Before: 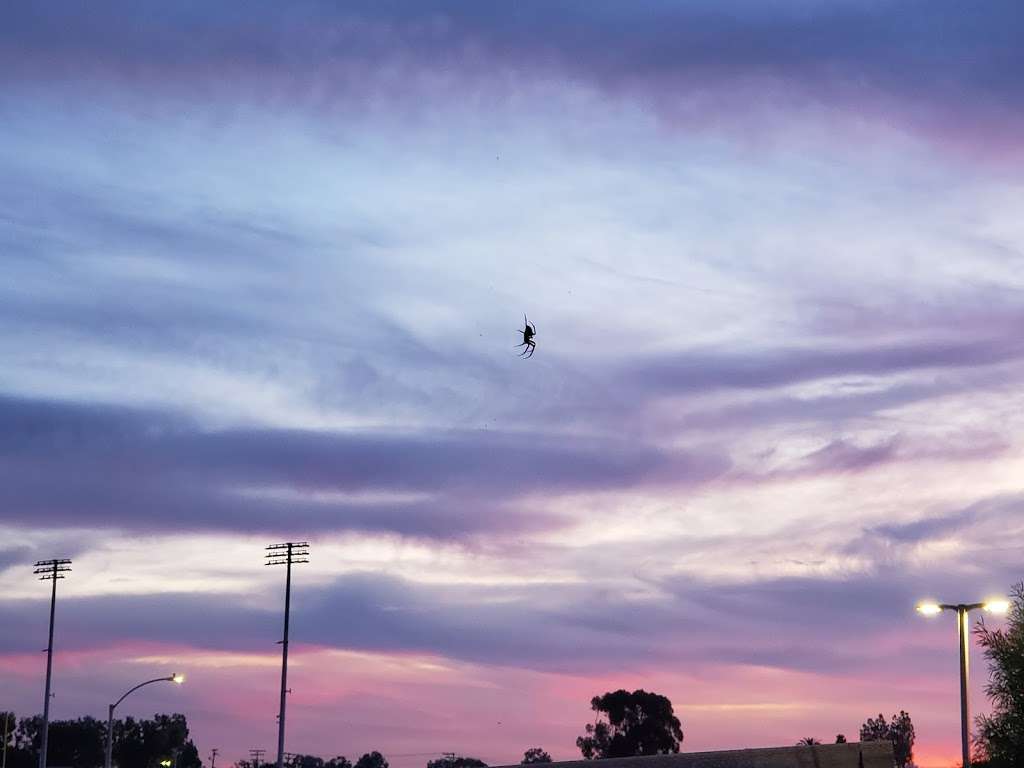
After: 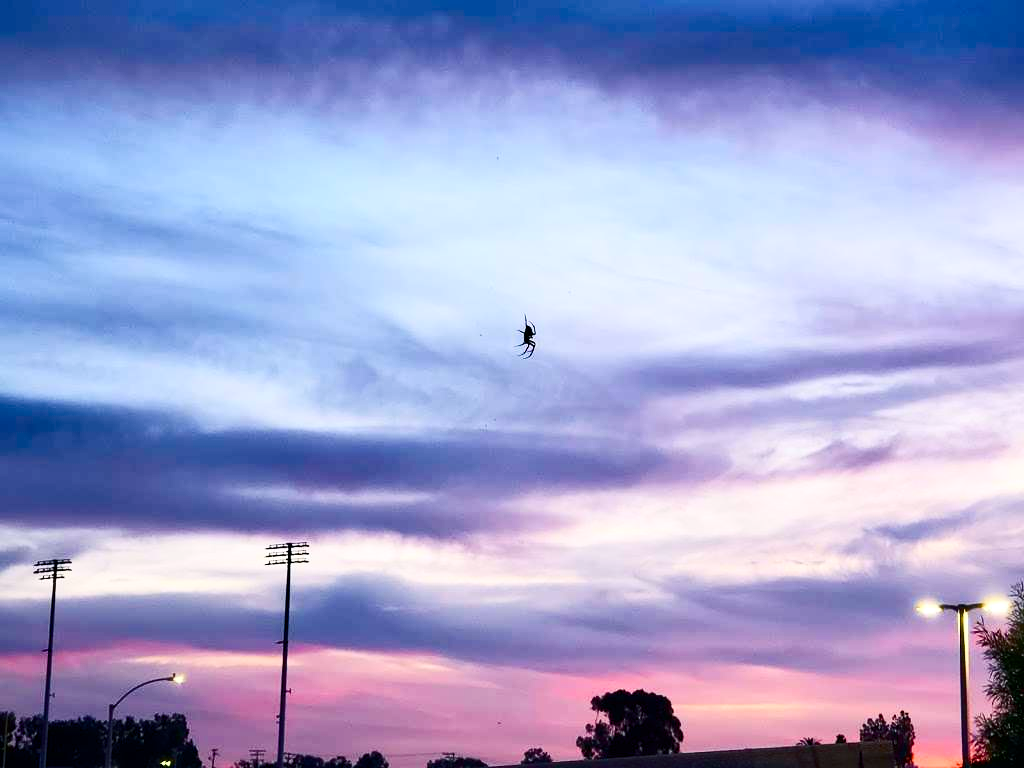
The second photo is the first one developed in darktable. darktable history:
contrast brightness saturation: contrast 0.294
exposure: black level correction 0.001, compensate exposure bias true, compensate highlight preservation false
color balance rgb: power › chroma 0.505%, power › hue 215.1°, perceptual saturation grading › global saturation 40.26%, perceptual saturation grading › highlights -25.858%, perceptual saturation grading › mid-tones 34.351%, perceptual saturation grading › shadows 35.264%, contrast 5.147%
